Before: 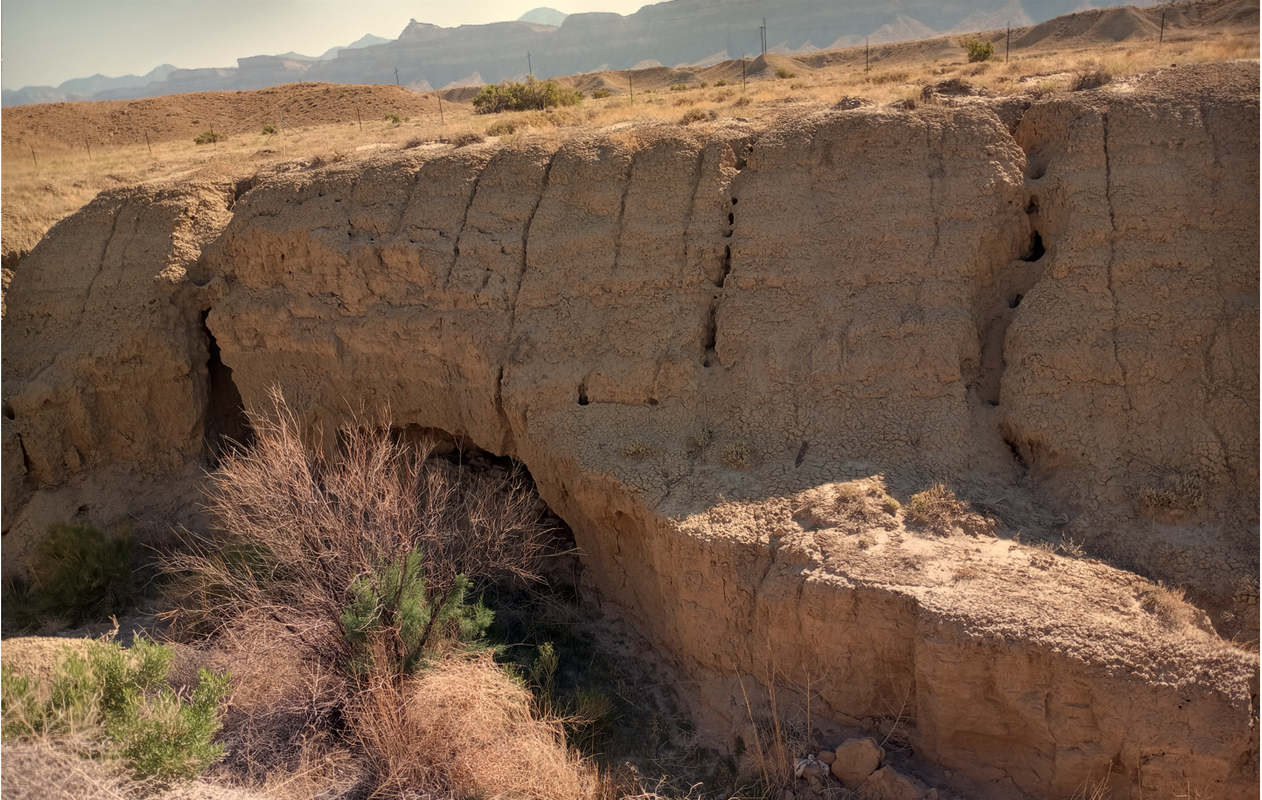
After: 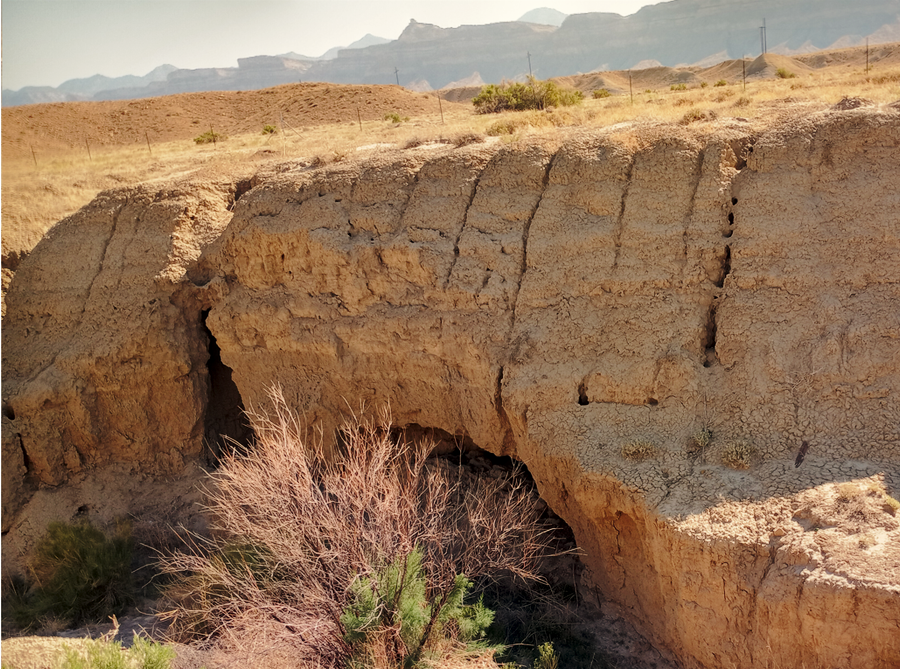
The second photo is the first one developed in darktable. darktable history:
exposure: black level correction 0.001, compensate highlight preservation false
shadows and highlights: shadows 39.71, highlights -60
crop: right 28.678%, bottom 16.346%
base curve: curves: ch0 [(0, 0) (0.028, 0.03) (0.121, 0.232) (0.46, 0.748) (0.859, 0.968) (1, 1)], preserve colors none
